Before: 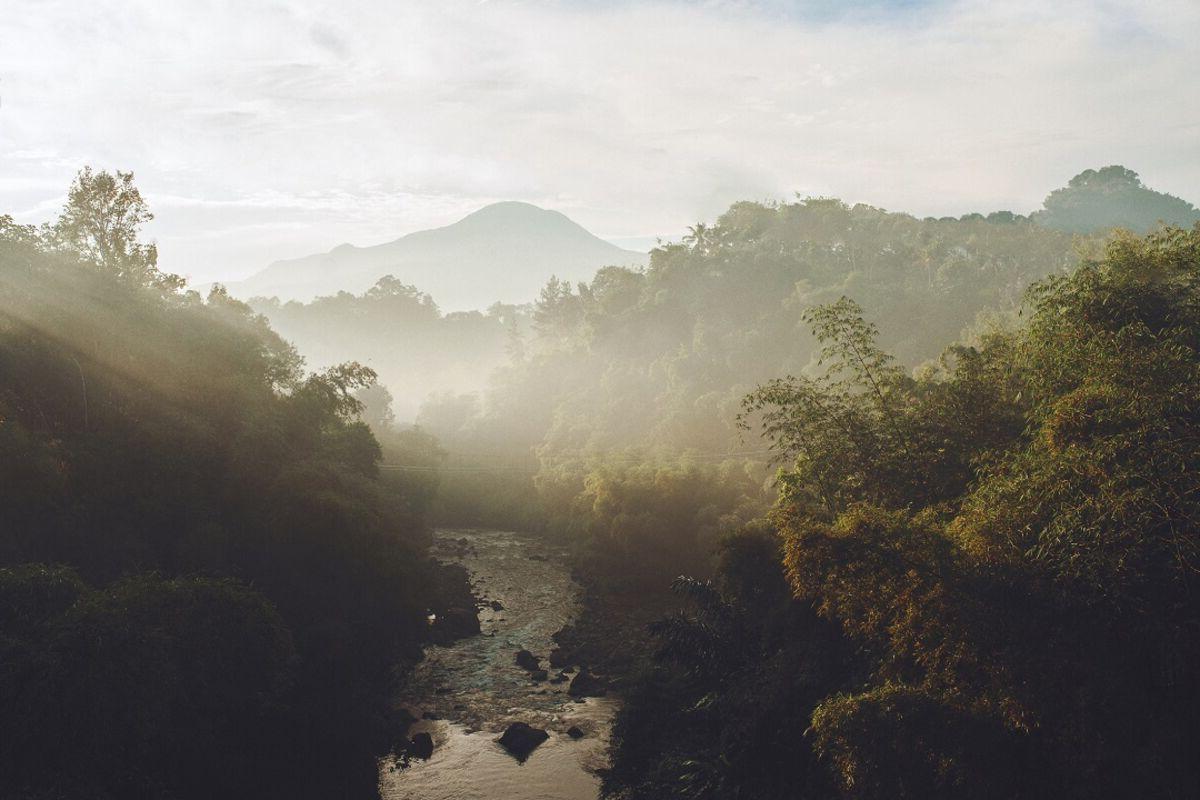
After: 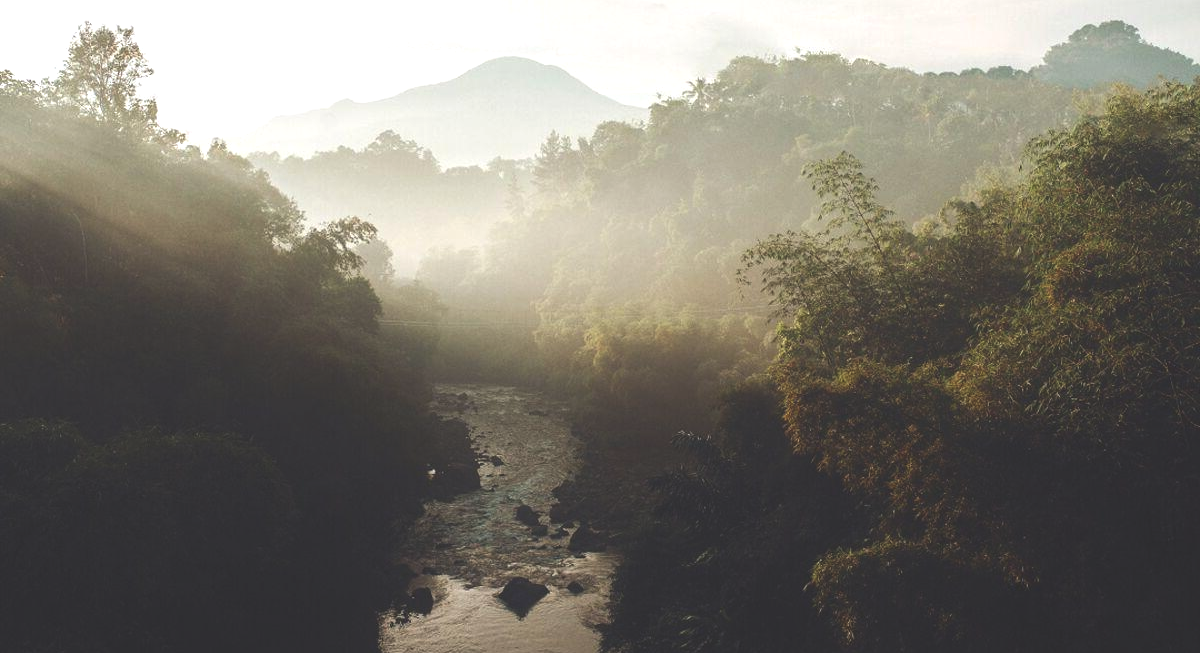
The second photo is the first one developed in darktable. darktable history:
tone equalizer: -8 EV -0.403 EV, -7 EV -0.368 EV, -6 EV -0.317 EV, -5 EV -0.228 EV, -3 EV 0.214 EV, -2 EV 0.305 EV, -1 EV 0.398 EV, +0 EV 0.386 EV, edges refinement/feathering 500, mask exposure compensation -1.57 EV, preserve details guided filter
crop and rotate: top 18.298%
exposure: black level correction -0.022, exposure -0.034 EV, compensate highlight preservation false
